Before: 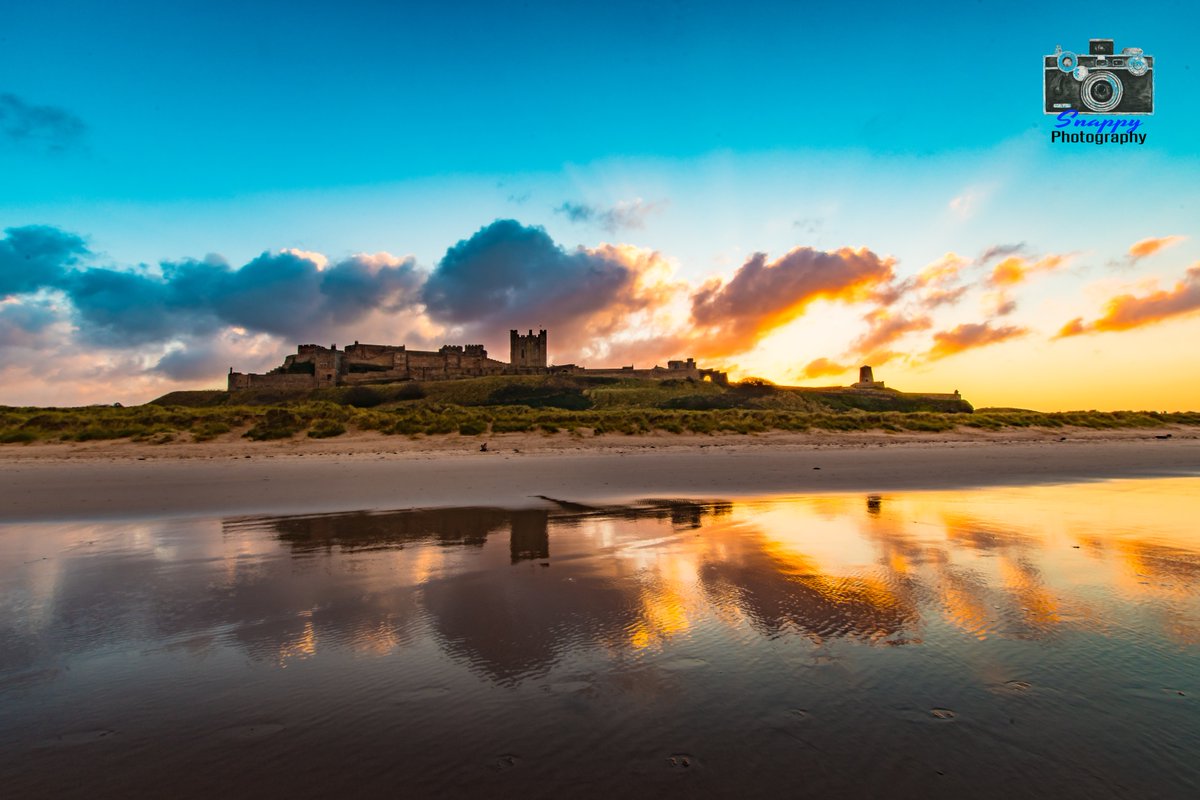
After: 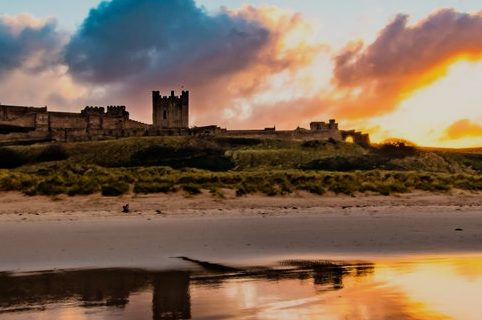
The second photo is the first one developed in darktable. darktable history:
crop: left 29.861%, top 29.956%, right 29.916%, bottom 30.028%
filmic rgb: black relative exposure -7.65 EV, white relative exposure 4.56 EV, threshold 2.95 EV, hardness 3.61, contrast 1.059, enable highlight reconstruction true
